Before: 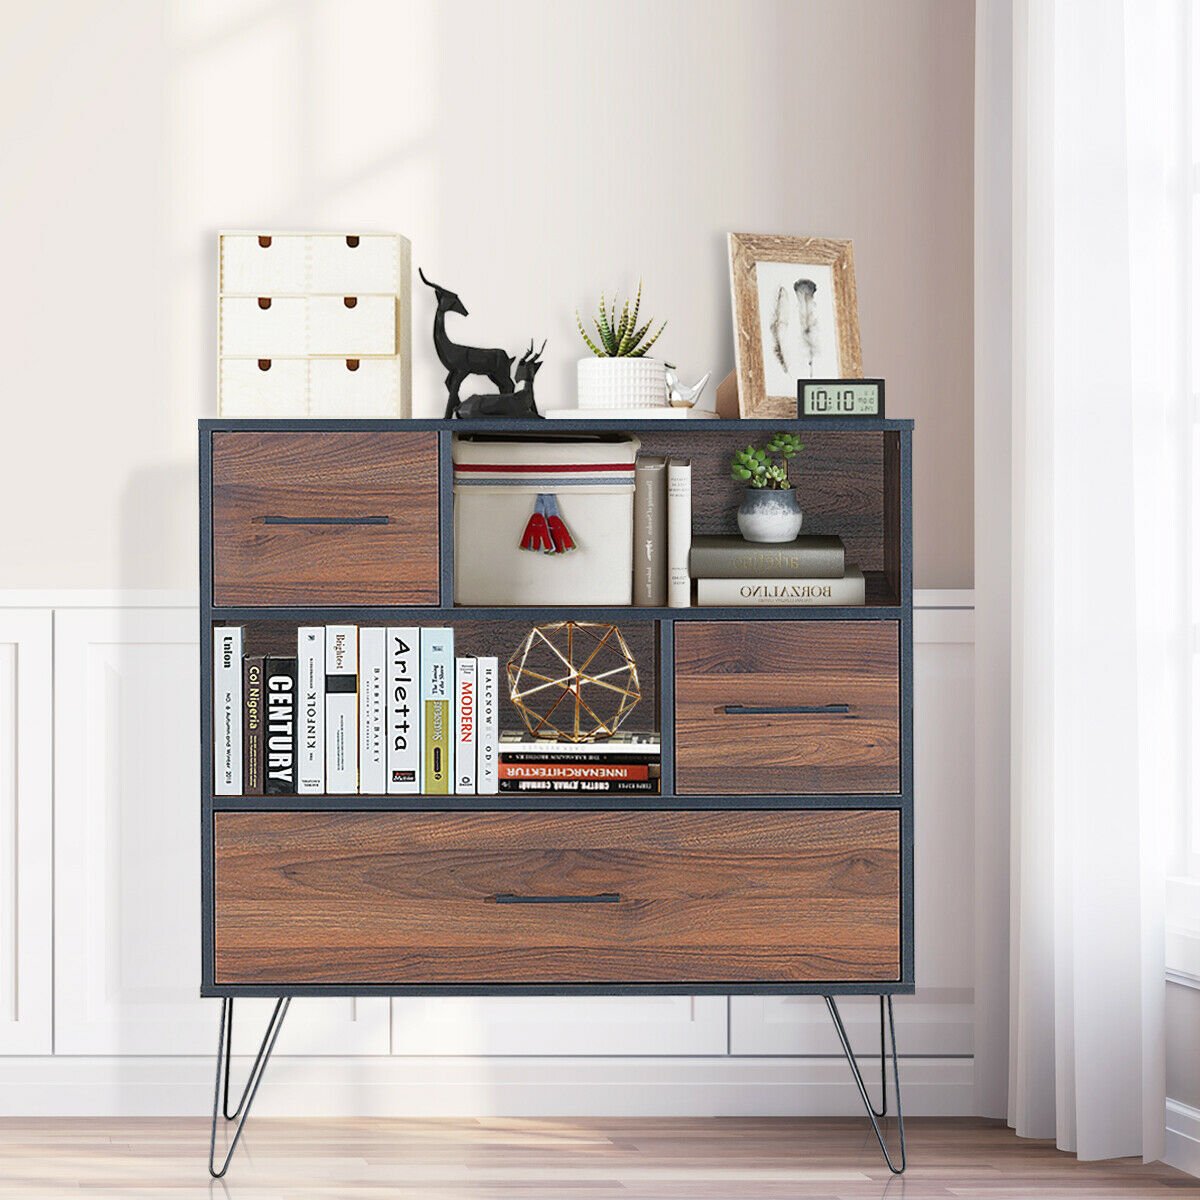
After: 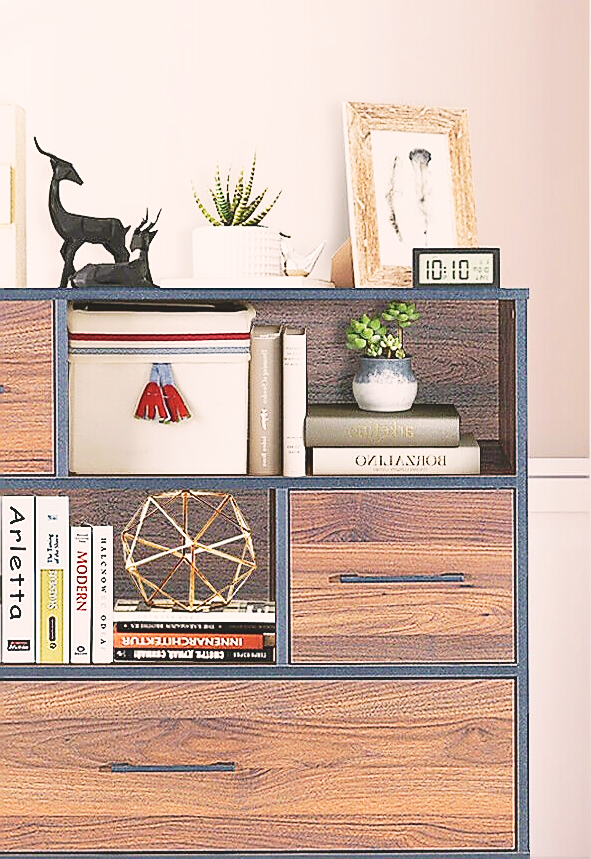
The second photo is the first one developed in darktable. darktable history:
color correction: highlights a* 5.54, highlights b* 5.15, saturation 0.647
contrast brightness saturation: contrast -0.193, saturation 0.188
velvia: strength 27.29%
sharpen: radius 1.365, amount 1.251, threshold 0.795
crop: left 32.102%, top 10.932%, right 18.589%, bottom 17.417%
tone curve: curves: ch0 [(0, 0) (0.003, 0.003) (0.011, 0.013) (0.025, 0.028) (0.044, 0.05) (0.069, 0.078) (0.1, 0.113) (0.136, 0.153) (0.177, 0.2) (0.224, 0.271) (0.277, 0.374) (0.335, 0.47) (0.399, 0.574) (0.468, 0.688) (0.543, 0.79) (0.623, 0.859) (0.709, 0.919) (0.801, 0.957) (0.898, 0.978) (1, 1)], preserve colors none
